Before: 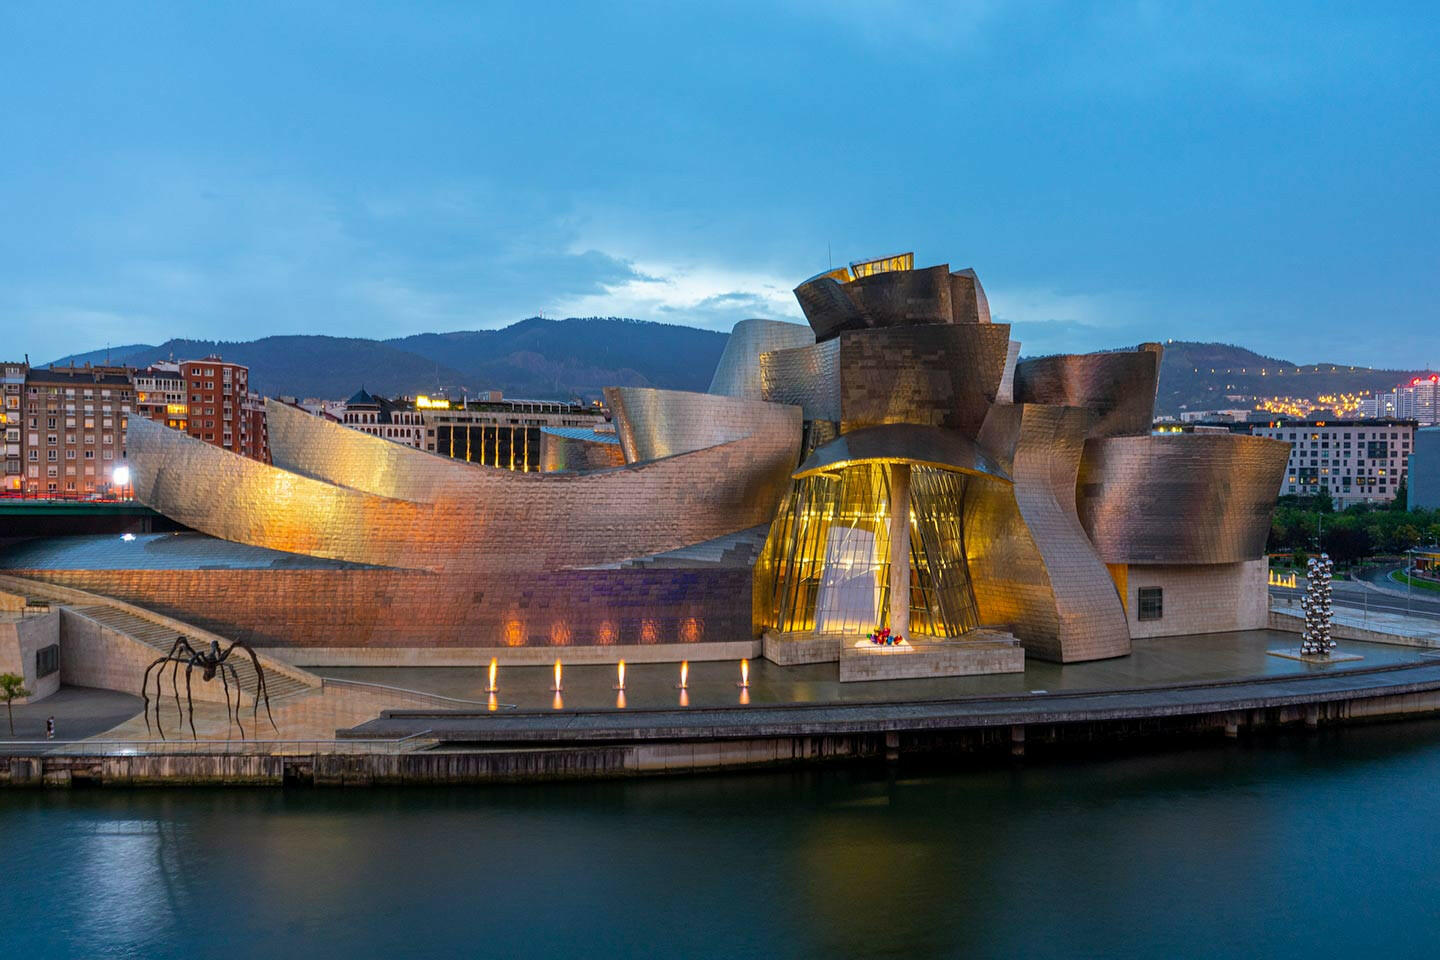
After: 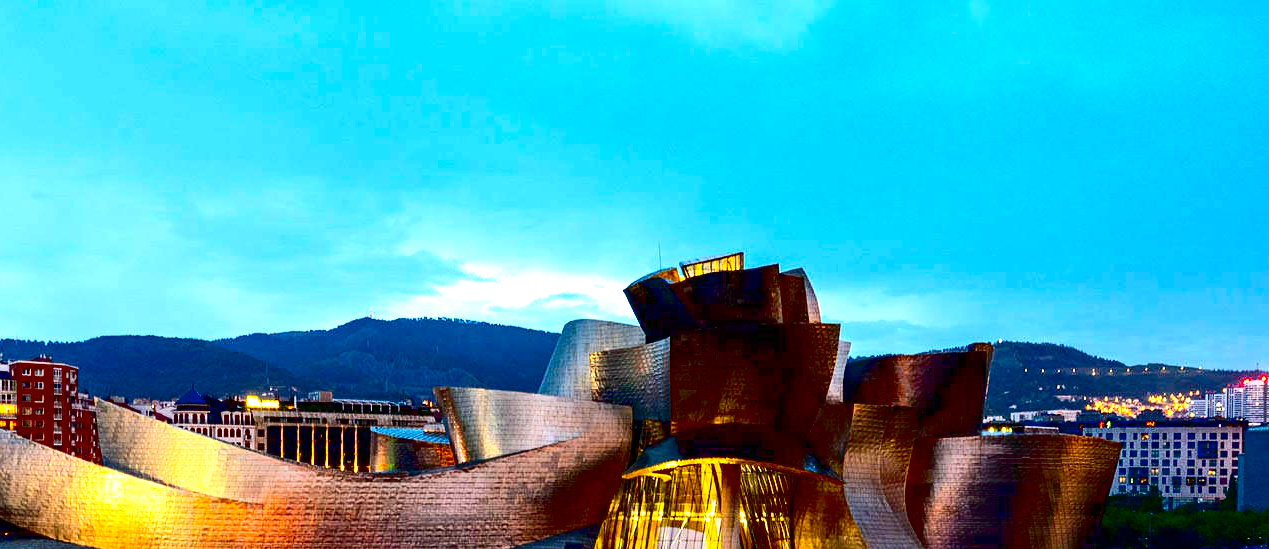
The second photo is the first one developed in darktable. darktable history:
contrast brightness saturation: contrast 0.24, brightness -0.24, saturation 0.14
exposure: black level correction 0.035, exposure 0.9 EV, compensate highlight preservation false
crop and rotate: left 11.812%, bottom 42.776%
